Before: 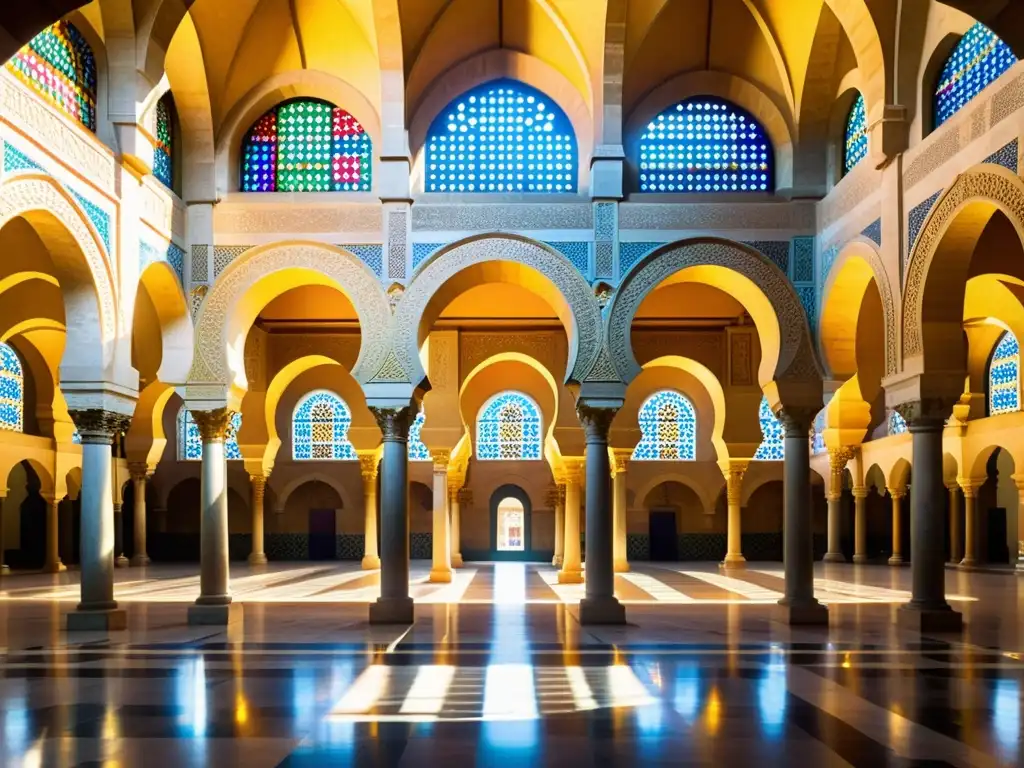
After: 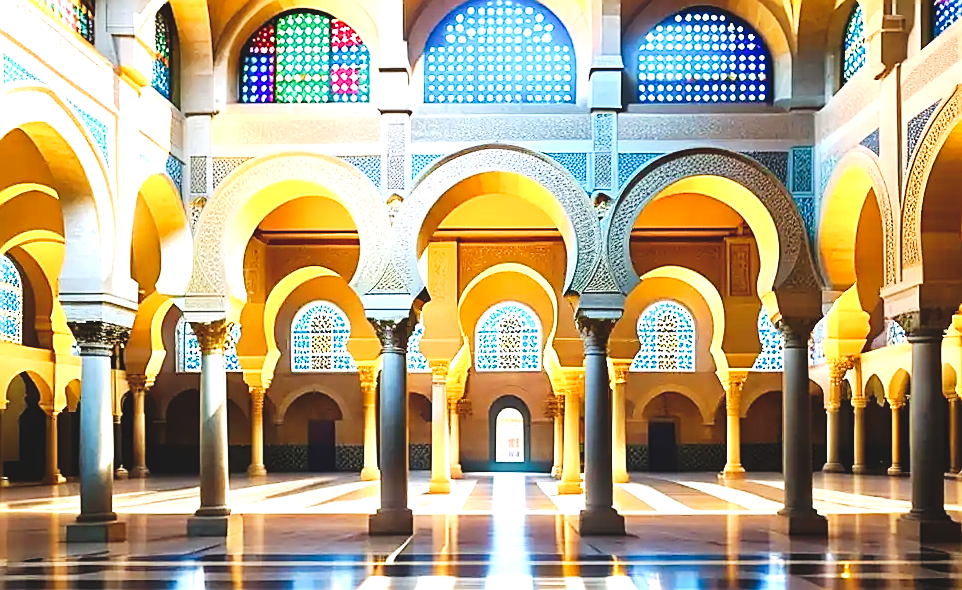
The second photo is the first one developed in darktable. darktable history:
tone curve: curves: ch0 [(0, 0.087) (0.175, 0.178) (0.466, 0.498) (0.715, 0.764) (1, 0.961)]; ch1 [(0, 0) (0.437, 0.398) (0.476, 0.466) (0.505, 0.505) (0.534, 0.544) (0.612, 0.605) (0.641, 0.643) (1, 1)]; ch2 [(0, 0) (0.359, 0.379) (0.427, 0.453) (0.489, 0.495) (0.531, 0.534) (0.579, 0.579) (1, 1)], preserve colors none
exposure: black level correction 0, exposure 1.104 EV, compensate highlight preservation false
crop and rotate: angle 0.112°, top 11.606%, right 5.752%, bottom 11.302%
sharpen: radius 1.422, amount 1.24, threshold 0.675
